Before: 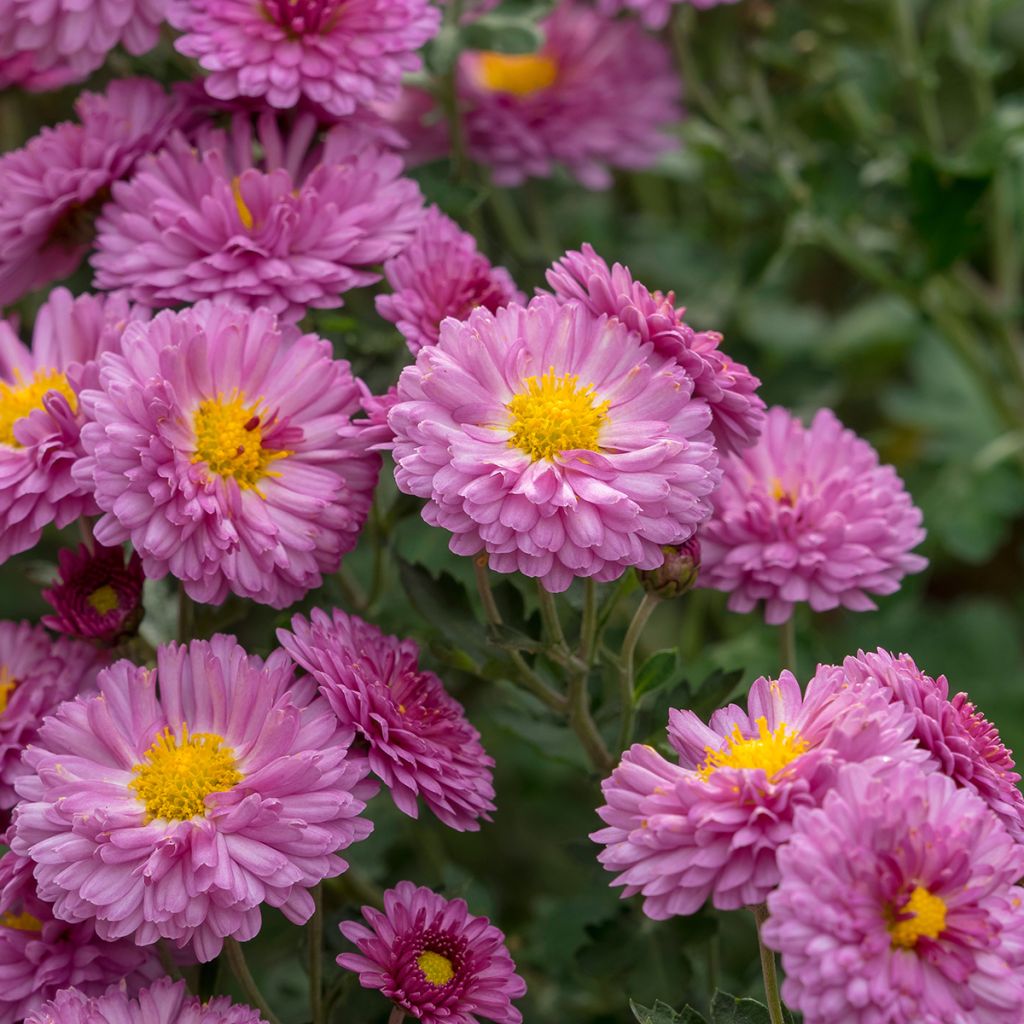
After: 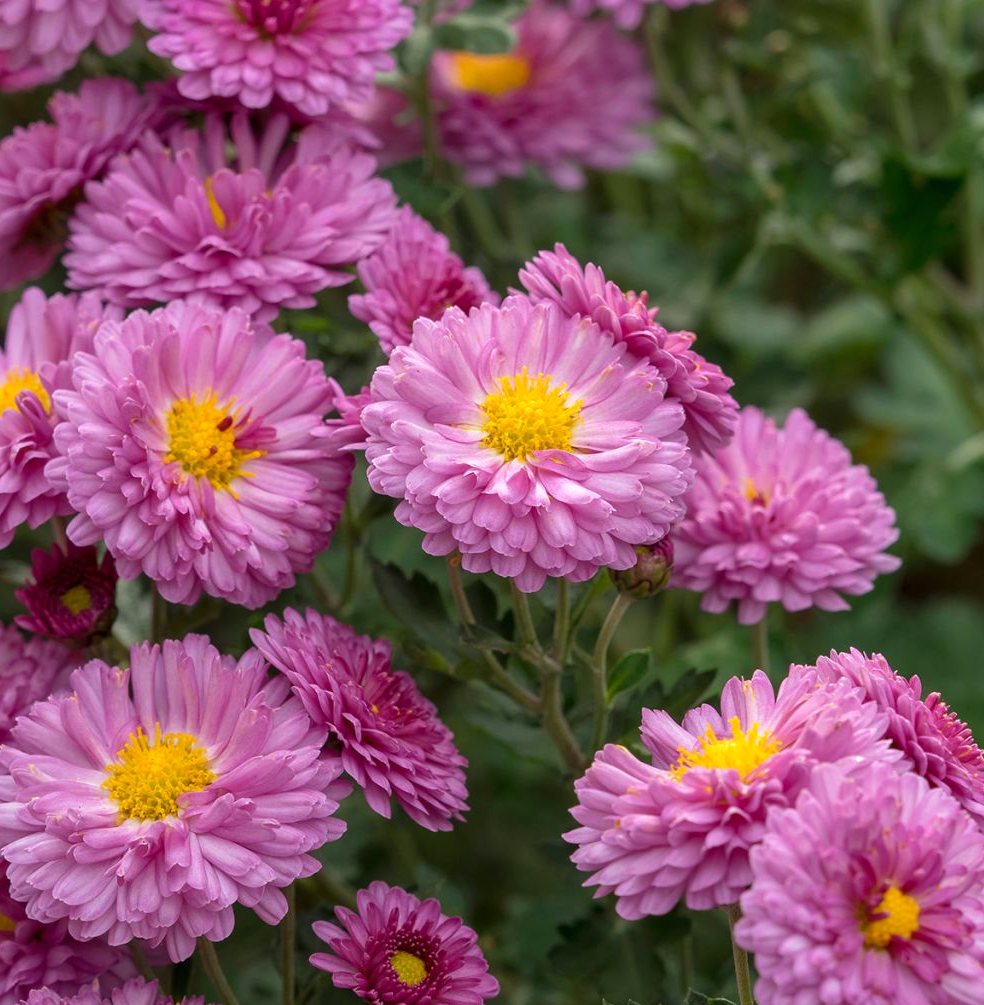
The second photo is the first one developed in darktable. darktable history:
levels: levels [0, 0.476, 0.951]
crop and rotate: left 2.693%, right 1.135%, bottom 1.77%
